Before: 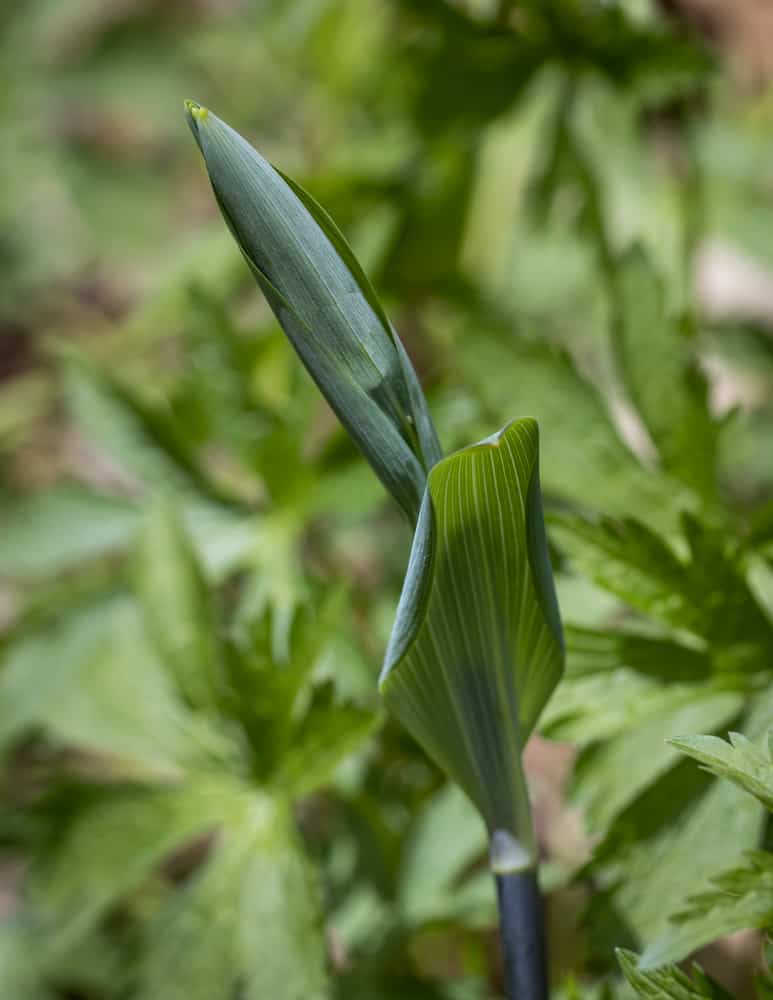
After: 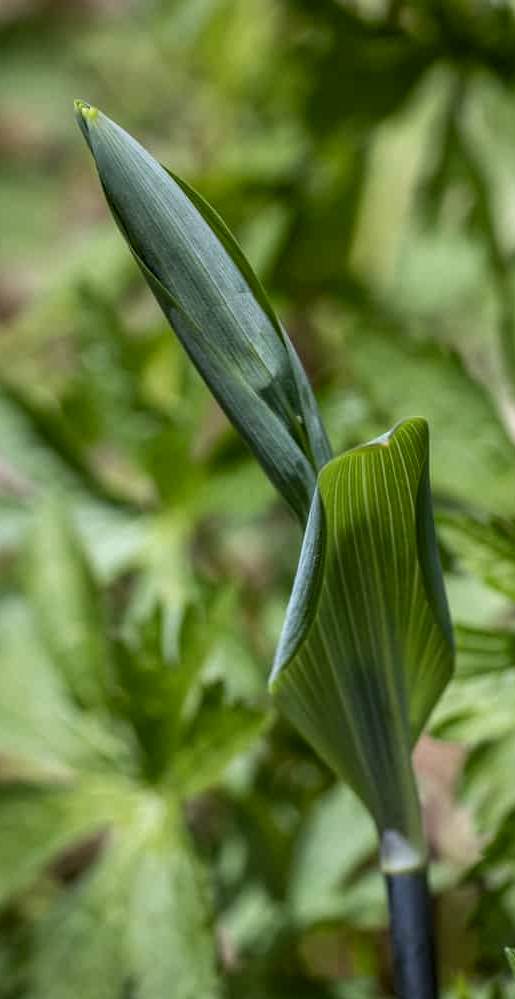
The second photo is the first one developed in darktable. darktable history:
crop and rotate: left 14.306%, right 19.03%
local contrast: detail 130%
